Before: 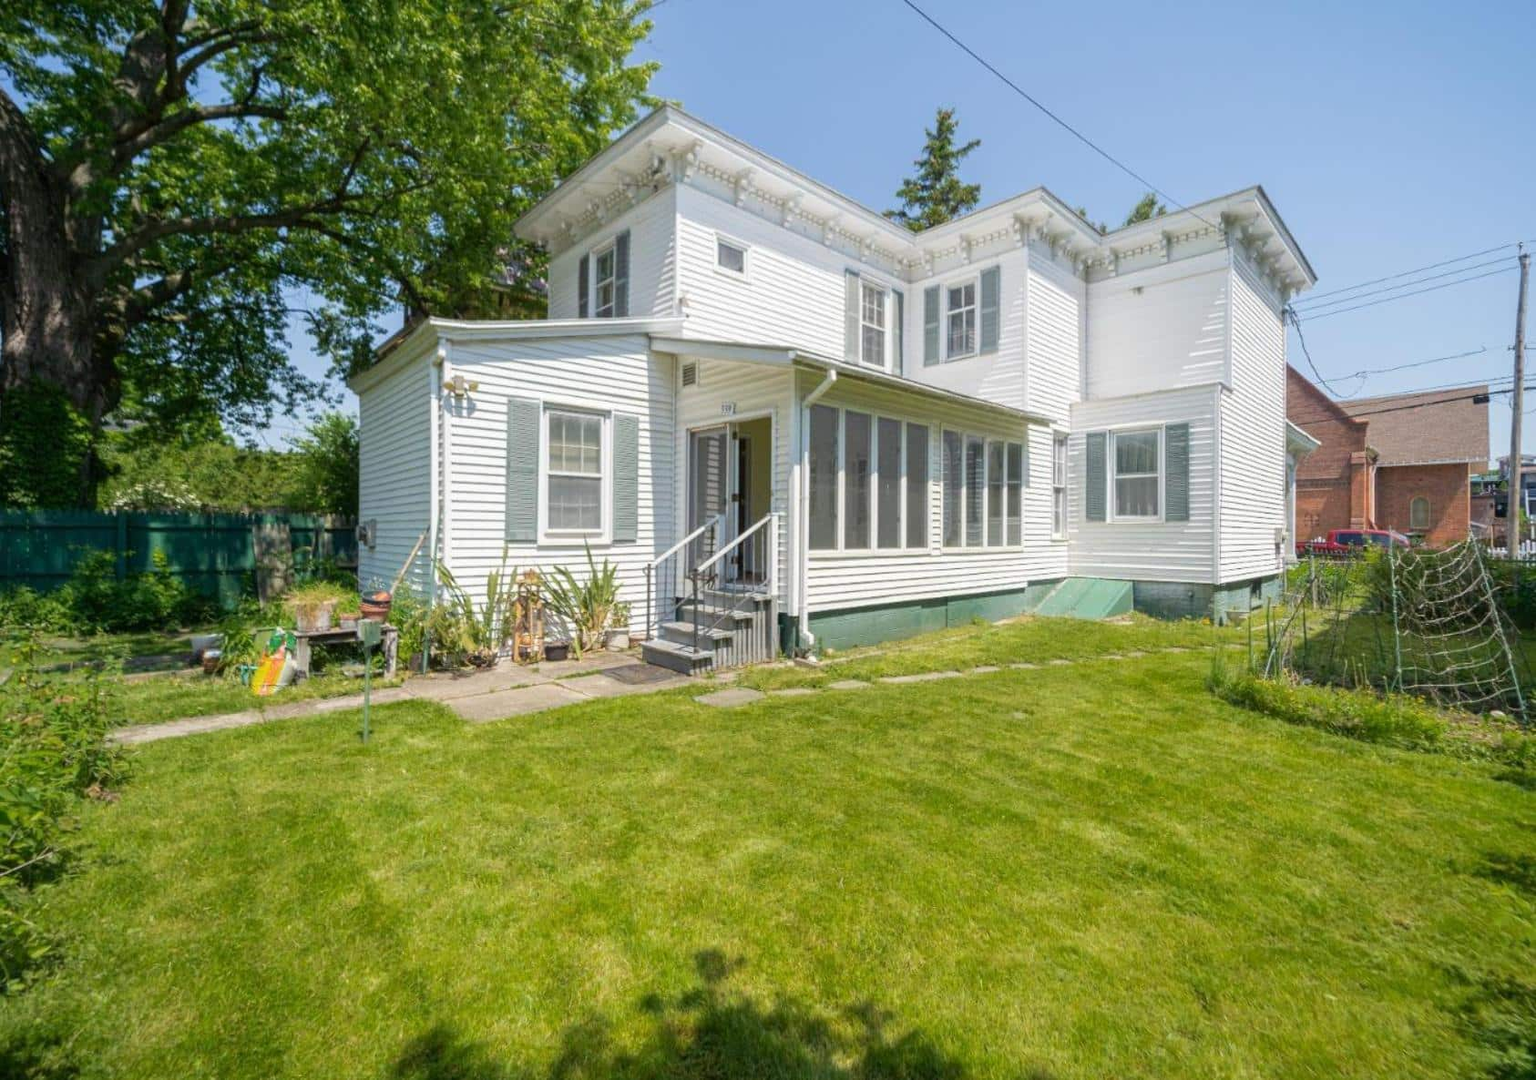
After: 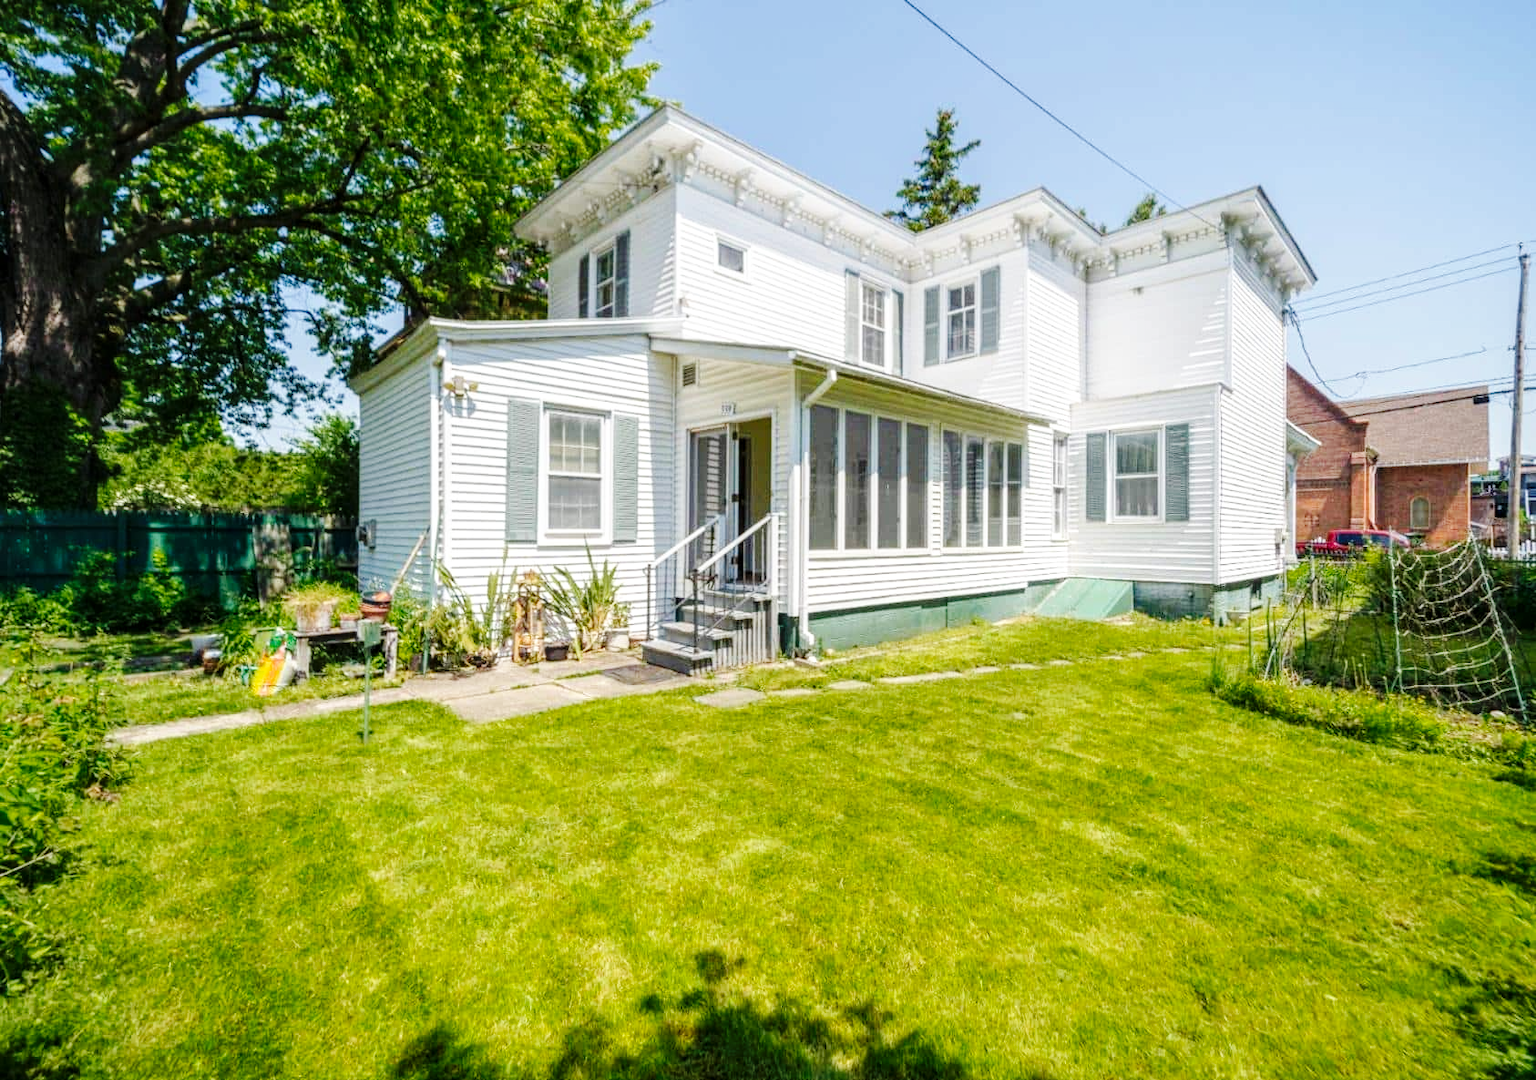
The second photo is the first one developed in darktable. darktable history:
base curve: curves: ch0 [(0, 0) (0.036, 0.025) (0.121, 0.166) (0.206, 0.329) (0.605, 0.79) (1, 1)], preserve colors none
local contrast: on, module defaults
